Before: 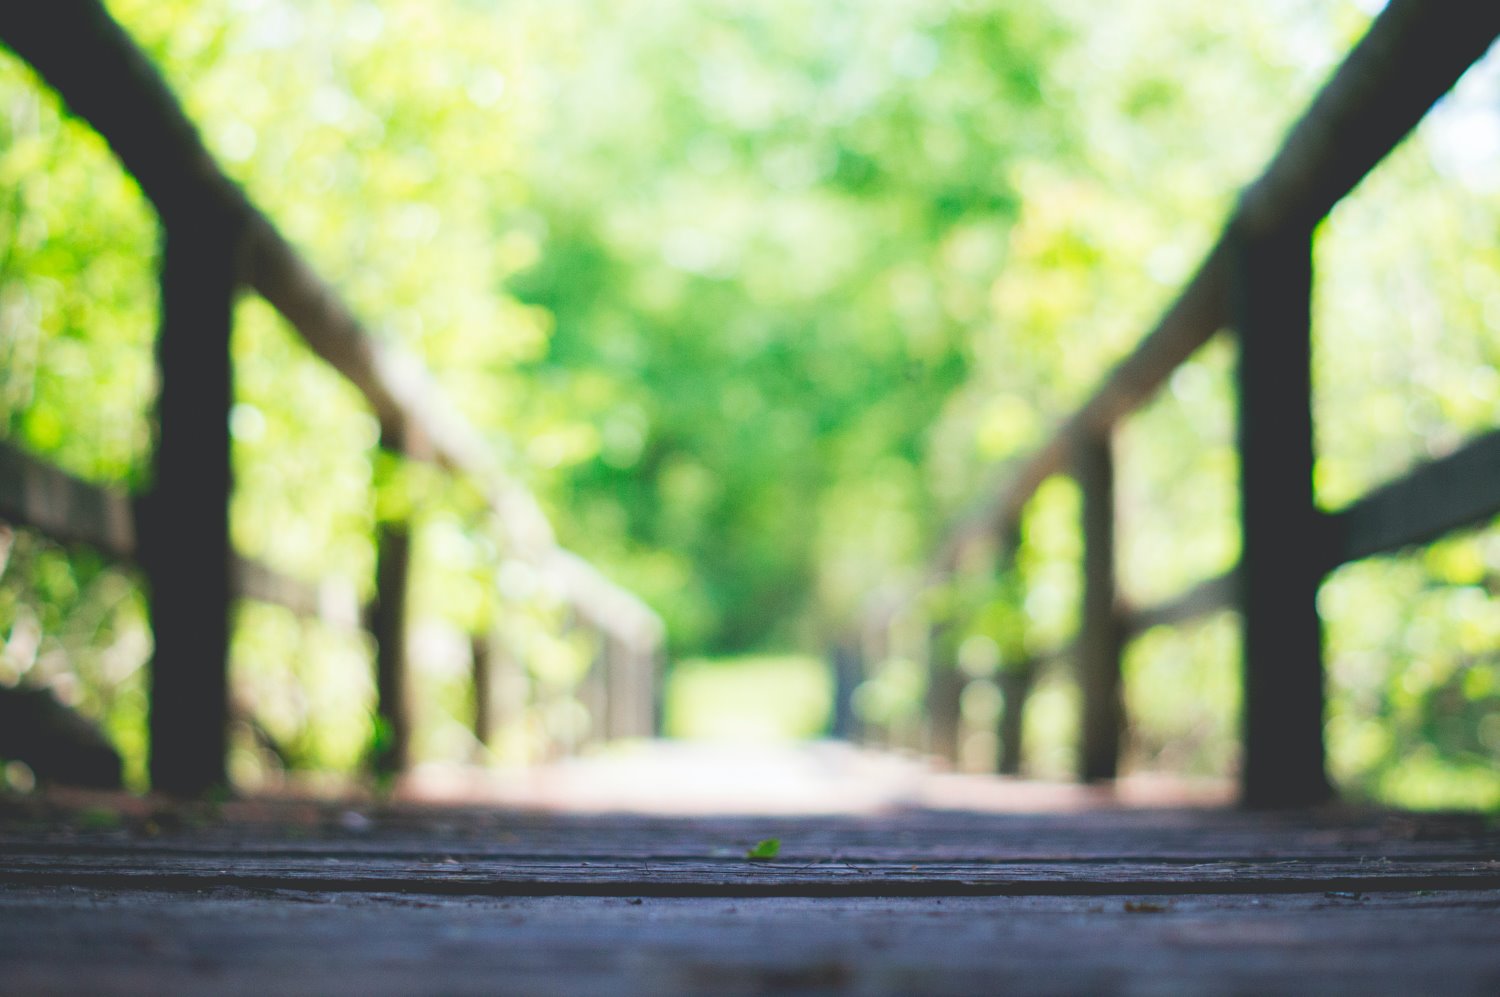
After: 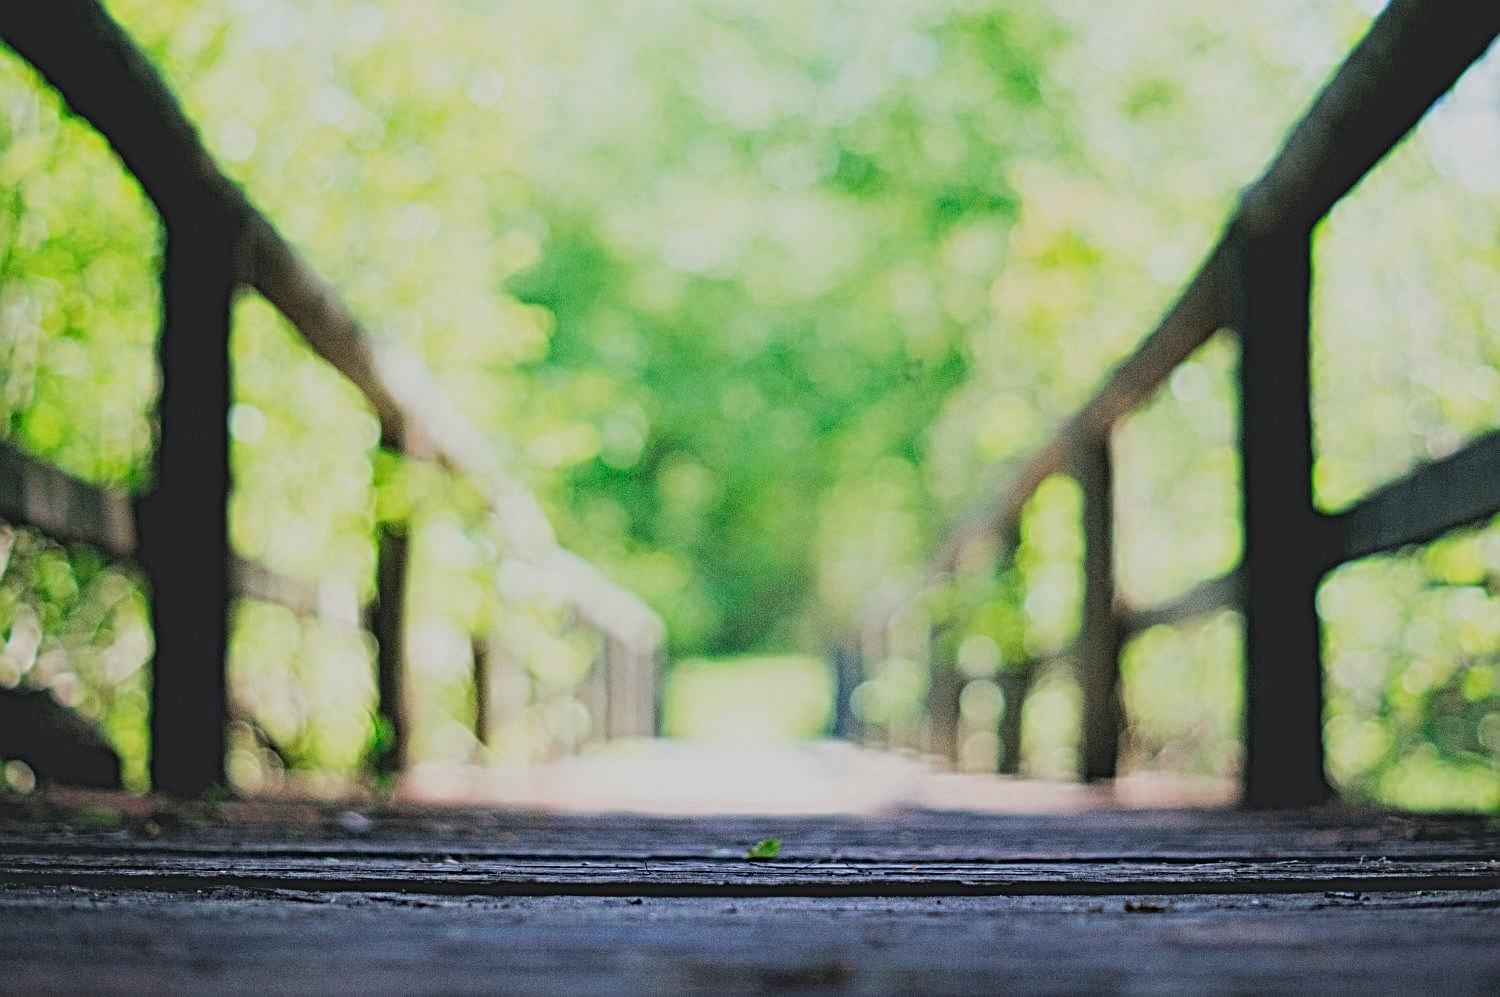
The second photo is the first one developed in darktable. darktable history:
filmic rgb: black relative exposure -7.44 EV, white relative exposure 4.83 EV, hardness 3.4, preserve chrominance max RGB
local contrast: mode bilateral grid, contrast 21, coarseness 4, detail 299%, midtone range 0.2
